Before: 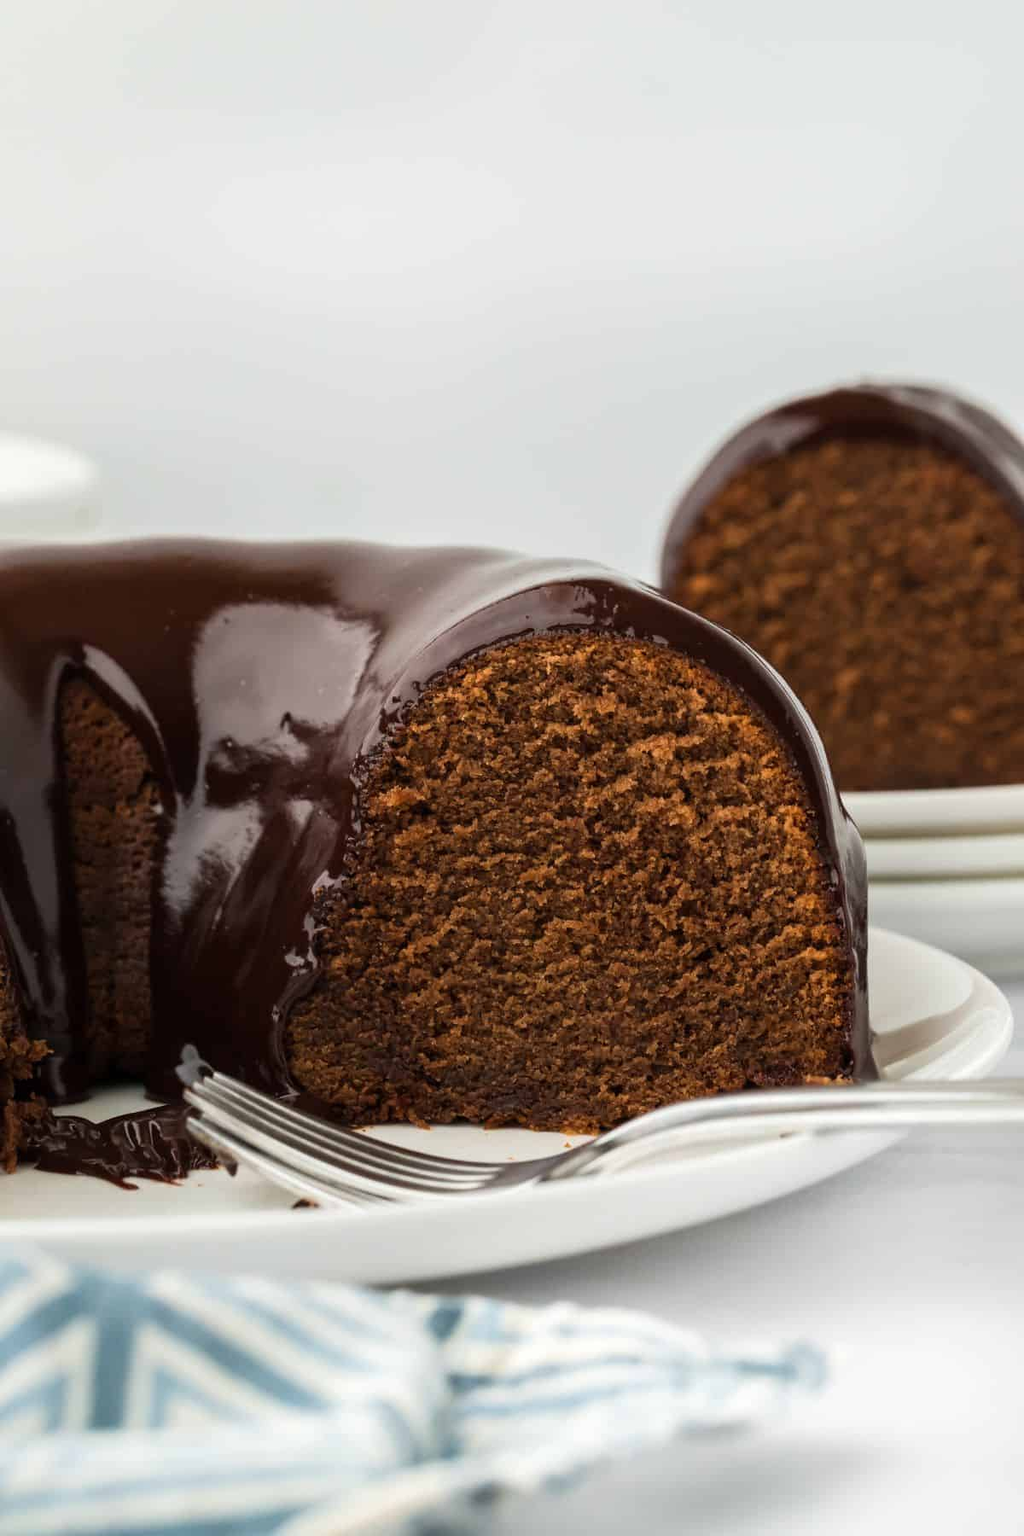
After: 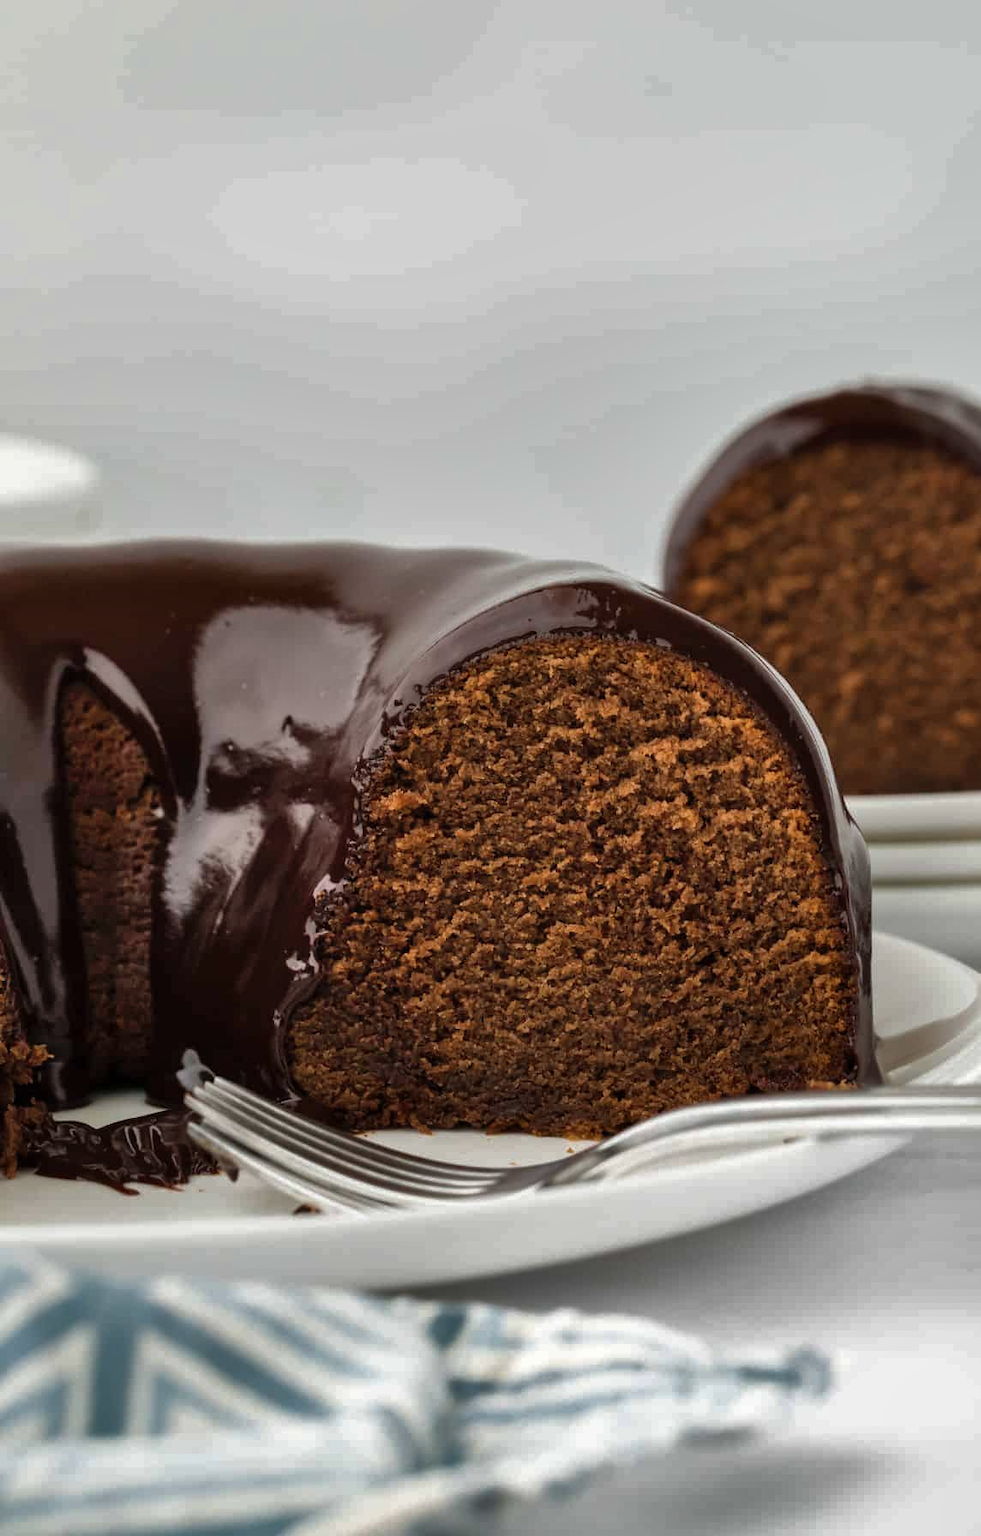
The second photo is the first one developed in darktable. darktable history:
shadows and highlights: shadows 53.11, soften with gaussian
crop: right 4.398%, bottom 0.044%
levels: white 99.92%
base curve: curves: ch0 [(0, 0) (0.595, 0.418) (1, 1)]
